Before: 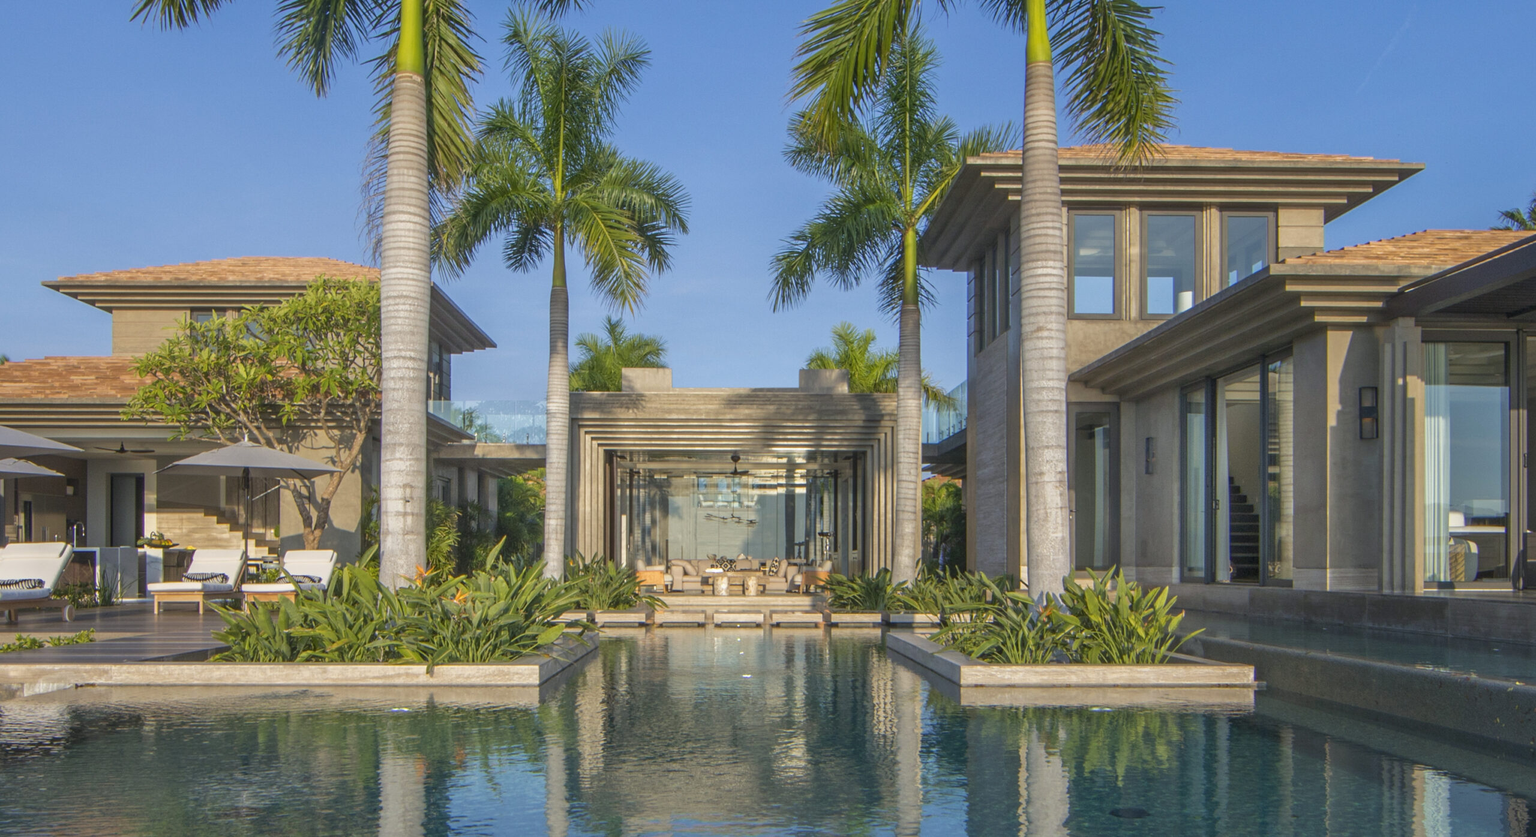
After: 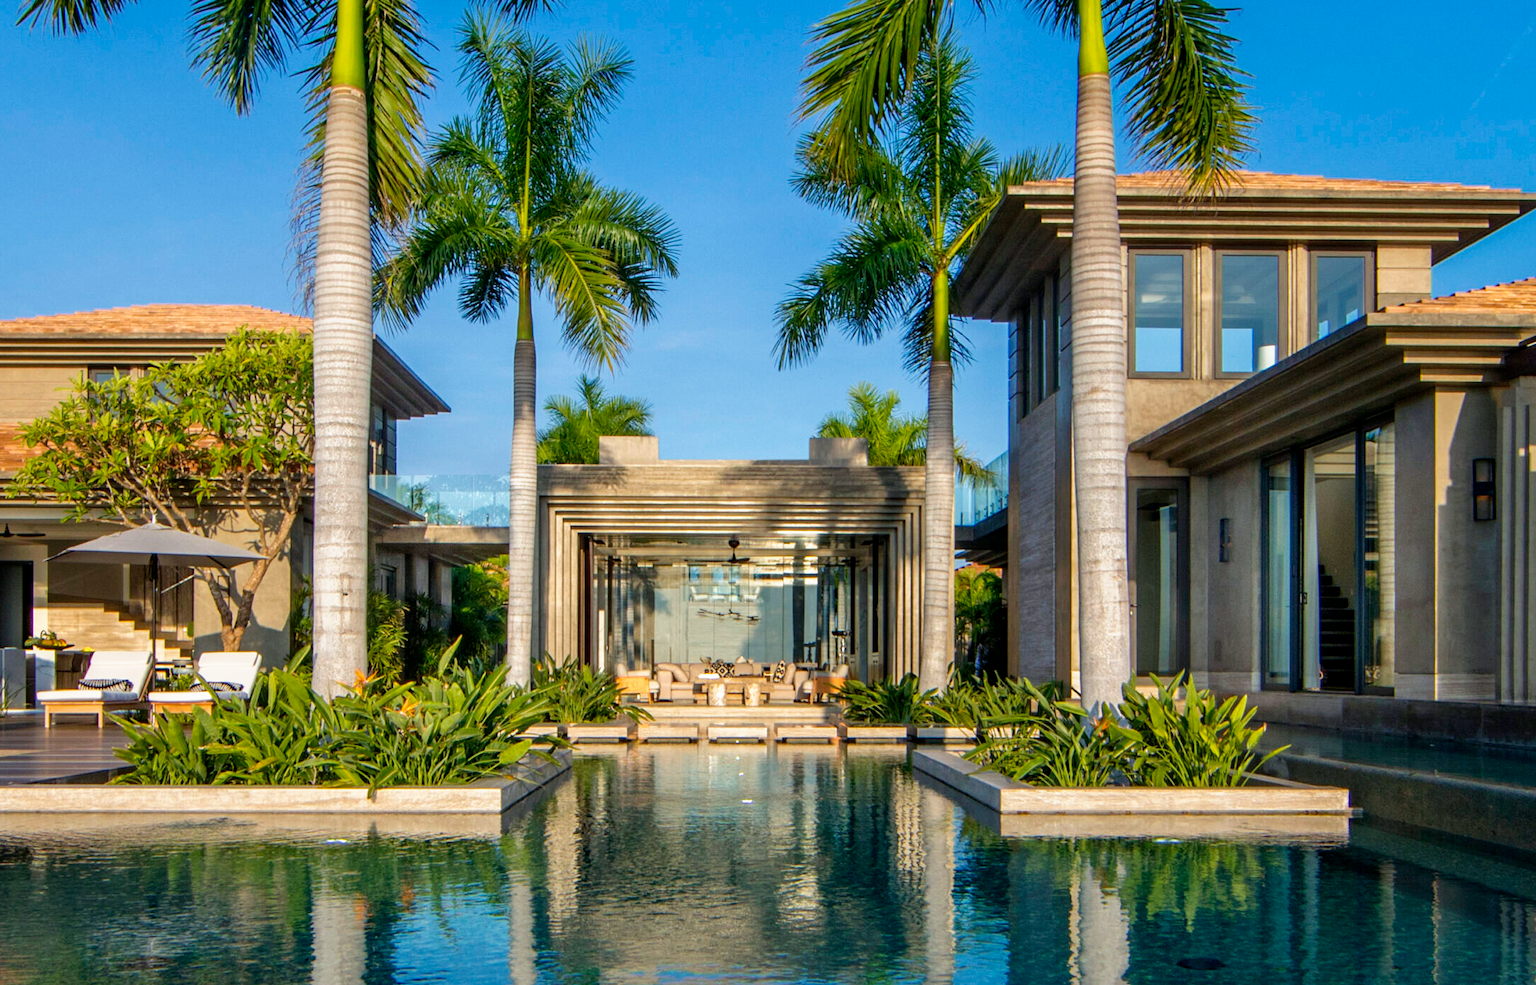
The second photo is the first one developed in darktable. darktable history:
filmic rgb: black relative exposure -5.5 EV, white relative exposure 2.5 EV, threshold 3 EV, target black luminance 0%, hardness 4.51, latitude 67.35%, contrast 1.453, shadows ↔ highlights balance -3.52%, preserve chrominance no, color science v4 (2020), contrast in shadows soft, enable highlight reconstruction true
crop: left 7.598%, right 7.873%
color zones: curves: ch0 [(0, 0.5) (0.143, 0.5) (0.286, 0.5) (0.429, 0.5) (0.571, 0.5) (0.714, 0.476) (0.857, 0.5) (1, 0.5)]; ch2 [(0, 0.5) (0.143, 0.5) (0.286, 0.5) (0.429, 0.5) (0.571, 0.5) (0.714, 0.487) (0.857, 0.5) (1, 0.5)]
